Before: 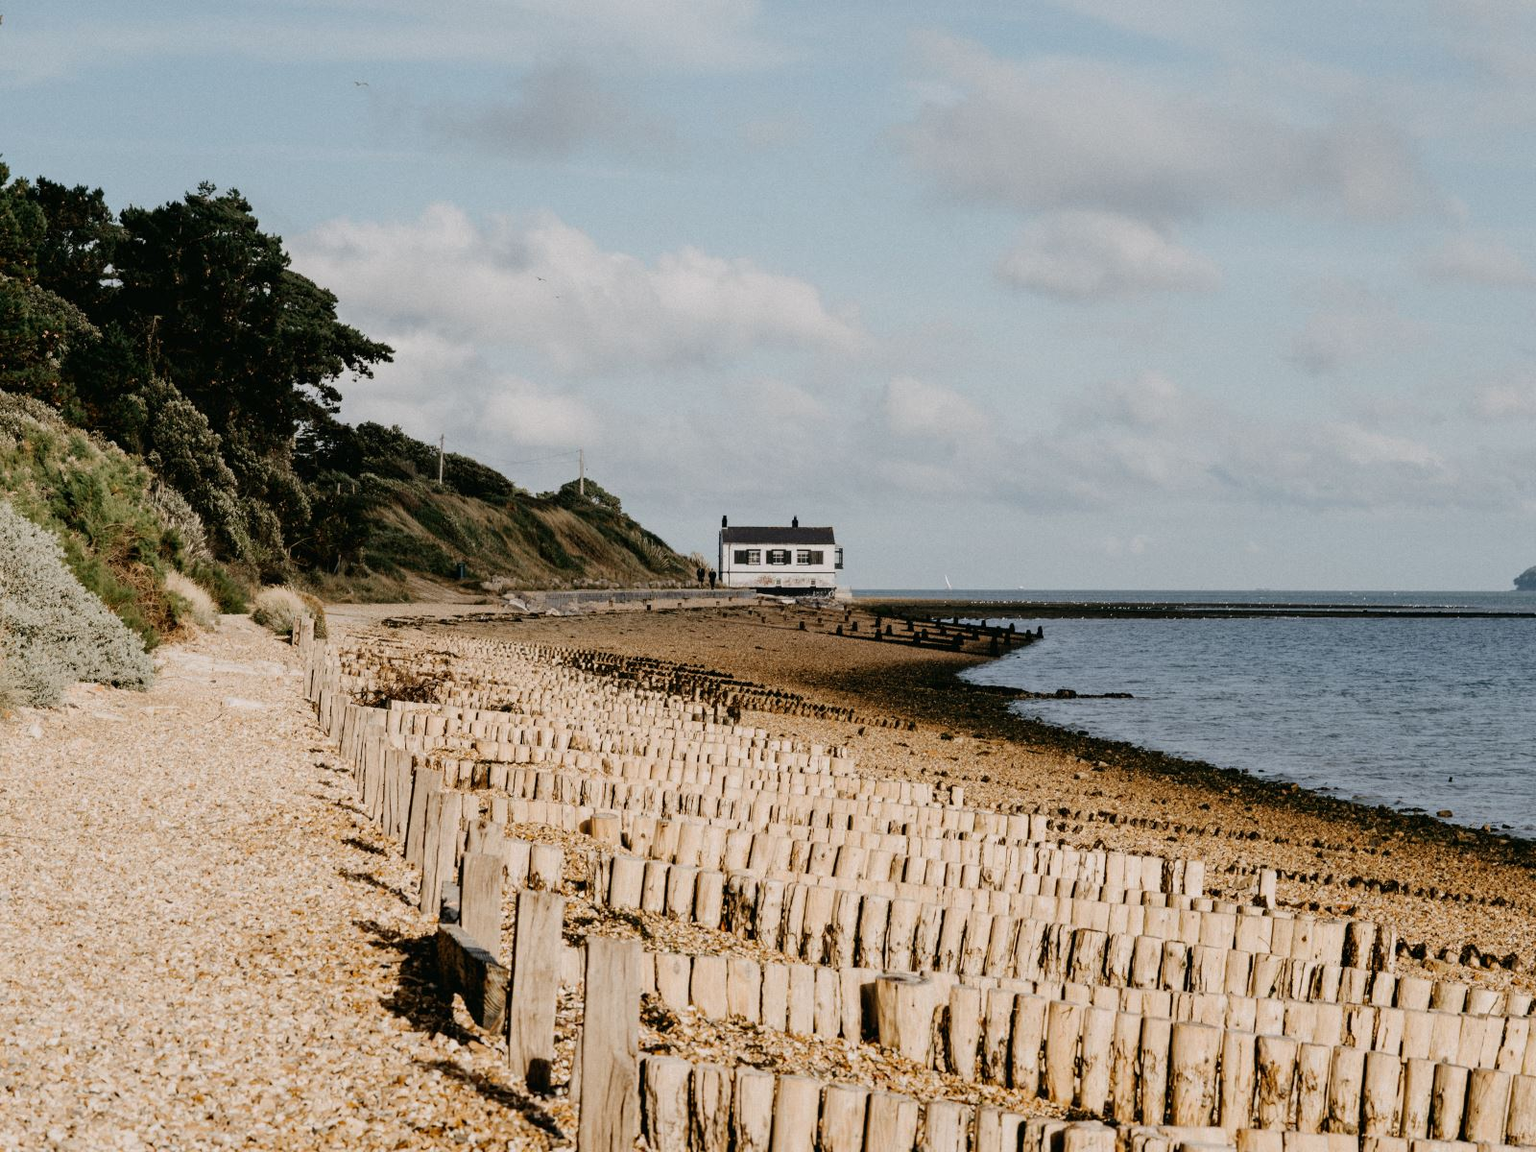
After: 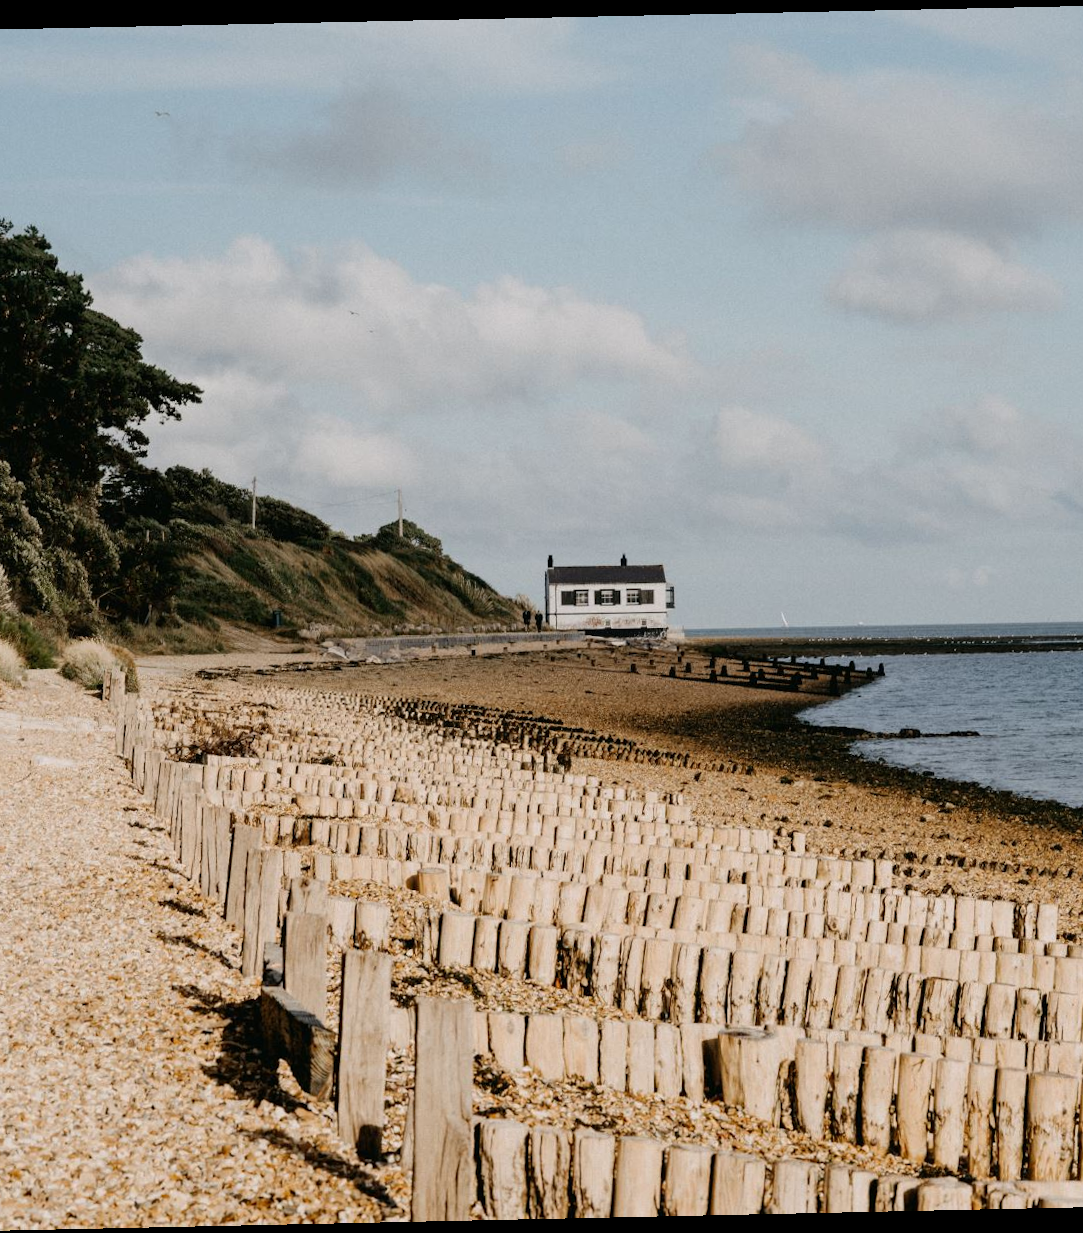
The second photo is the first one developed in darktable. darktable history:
crop and rotate: left 13.342%, right 19.991%
rotate and perspective: rotation -1.24°, automatic cropping off
